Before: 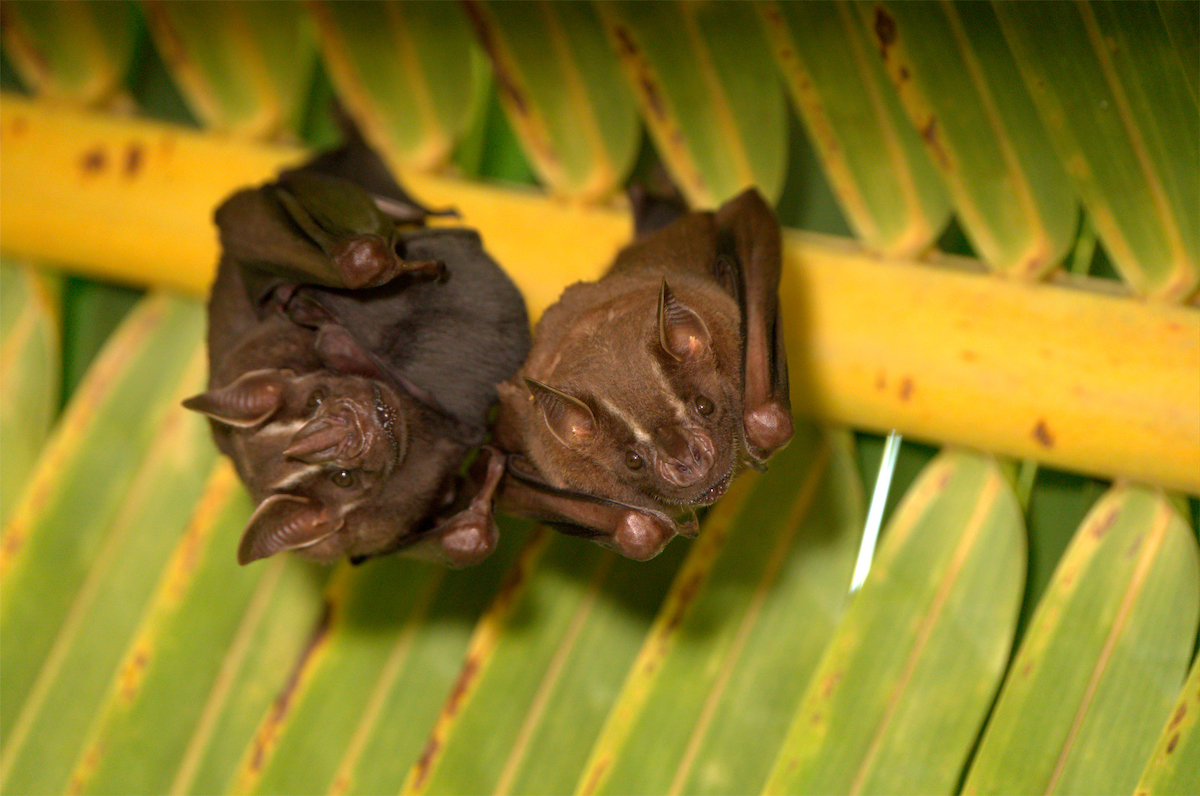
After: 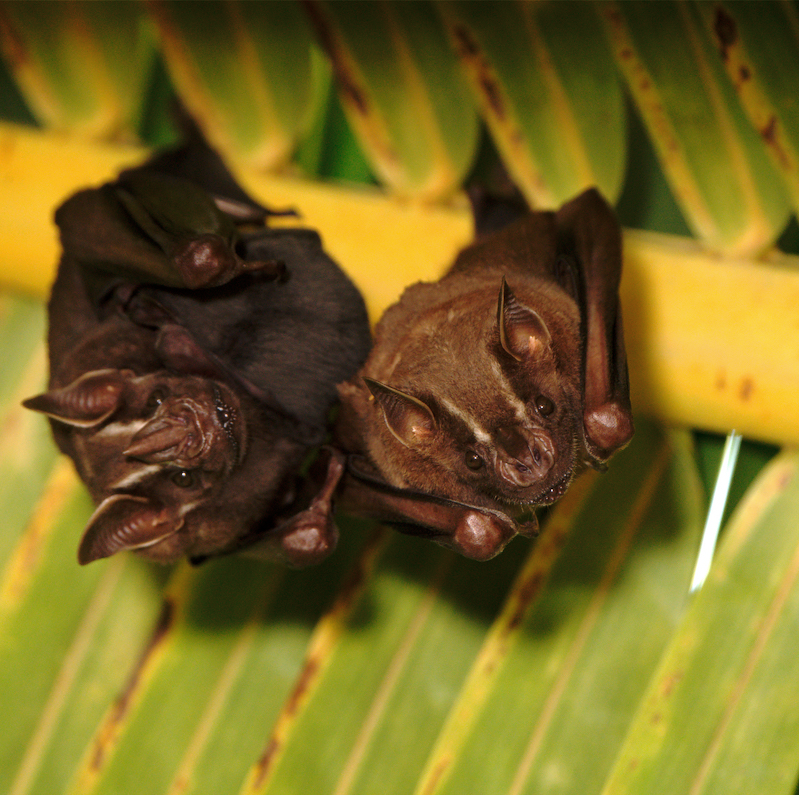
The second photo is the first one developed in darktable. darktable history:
contrast brightness saturation: saturation -0.156
base curve: curves: ch0 [(0, 0) (0.073, 0.04) (0.157, 0.139) (0.492, 0.492) (0.758, 0.758) (1, 1)], preserve colors none
crop and rotate: left 13.361%, right 19.98%
